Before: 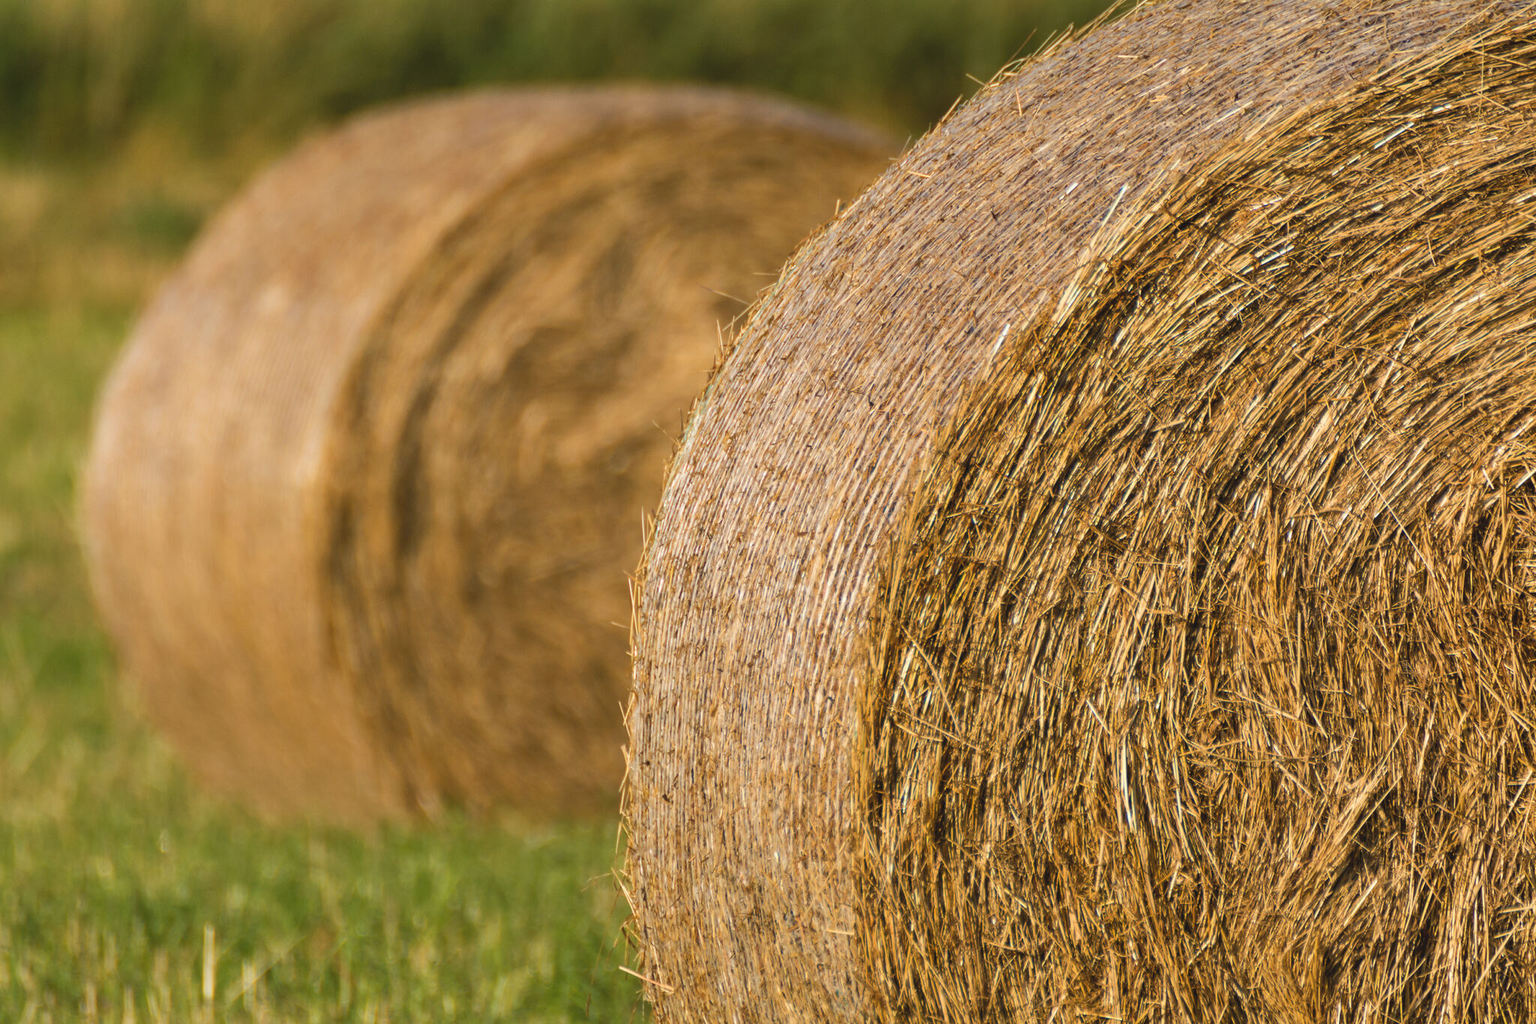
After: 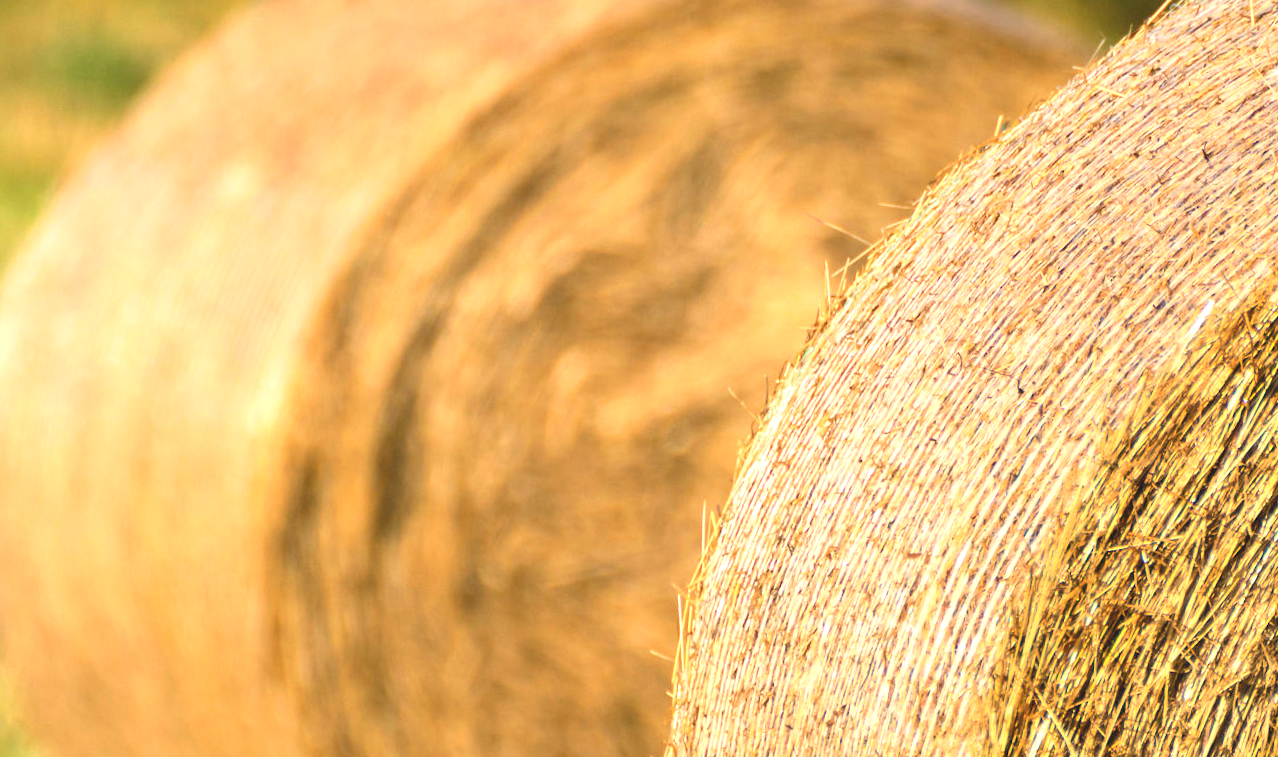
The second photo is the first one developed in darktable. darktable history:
crop and rotate: angle -4.99°, left 2.122%, top 6.945%, right 27.566%, bottom 30.519%
tone curve: curves: ch0 [(0, 0.01) (0.037, 0.032) (0.131, 0.108) (0.275, 0.258) (0.483, 0.512) (0.61, 0.661) (0.696, 0.742) (0.792, 0.834) (0.911, 0.936) (0.997, 0.995)]; ch1 [(0, 0) (0.308, 0.29) (0.425, 0.411) (0.503, 0.502) (0.551, 0.563) (0.683, 0.706) (0.746, 0.77) (1, 1)]; ch2 [(0, 0) (0.246, 0.233) (0.36, 0.352) (0.415, 0.415) (0.485, 0.487) (0.502, 0.502) (0.525, 0.523) (0.545, 0.552) (0.587, 0.6) (0.636, 0.652) (0.711, 0.729) (0.845, 0.855) (0.998, 0.977)], color space Lab, independent channels, preserve colors none
exposure: black level correction 0, exposure 1 EV, compensate exposure bias true, compensate highlight preservation false
color balance: on, module defaults
